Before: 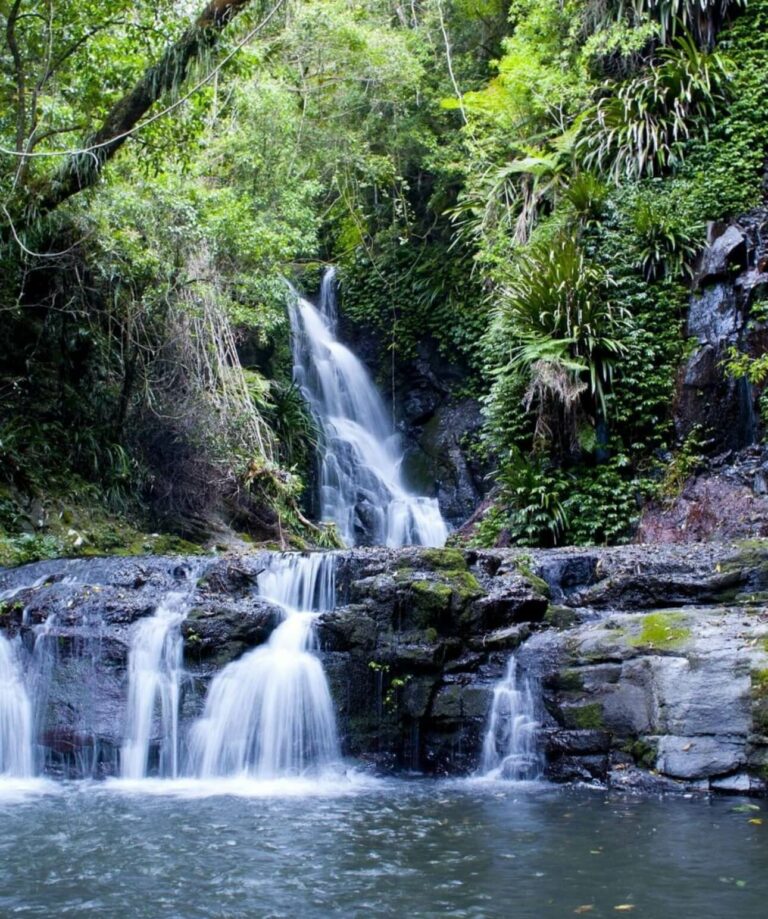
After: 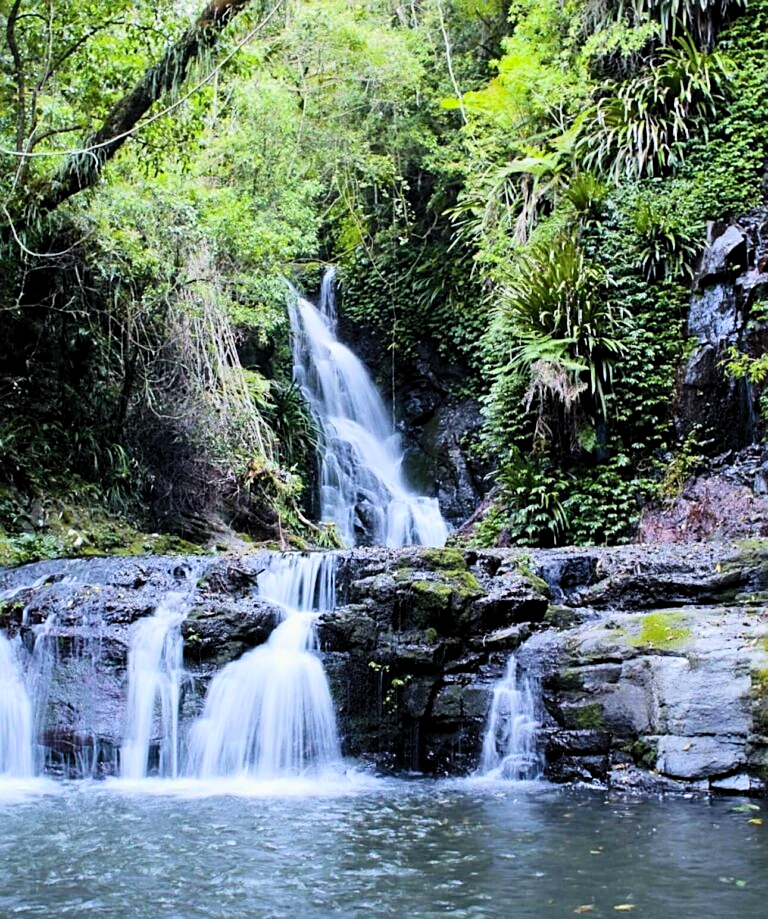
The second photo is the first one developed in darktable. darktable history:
tone equalizer: edges refinement/feathering 500, mask exposure compensation -1.57 EV, preserve details no
color balance rgb: perceptual saturation grading › global saturation 0.655%, global vibrance 20%
contrast brightness saturation: contrast -0.124
levels: levels [0.073, 0.497, 0.972]
sharpen: on, module defaults
tone curve: curves: ch0 [(0, 0) (0.003, 0.039) (0.011, 0.042) (0.025, 0.048) (0.044, 0.058) (0.069, 0.071) (0.1, 0.089) (0.136, 0.114) (0.177, 0.146) (0.224, 0.199) (0.277, 0.27) (0.335, 0.364) (0.399, 0.47) (0.468, 0.566) (0.543, 0.643) (0.623, 0.73) (0.709, 0.8) (0.801, 0.863) (0.898, 0.925) (1, 1)], color space Lab, independent channels, preserve colors none
